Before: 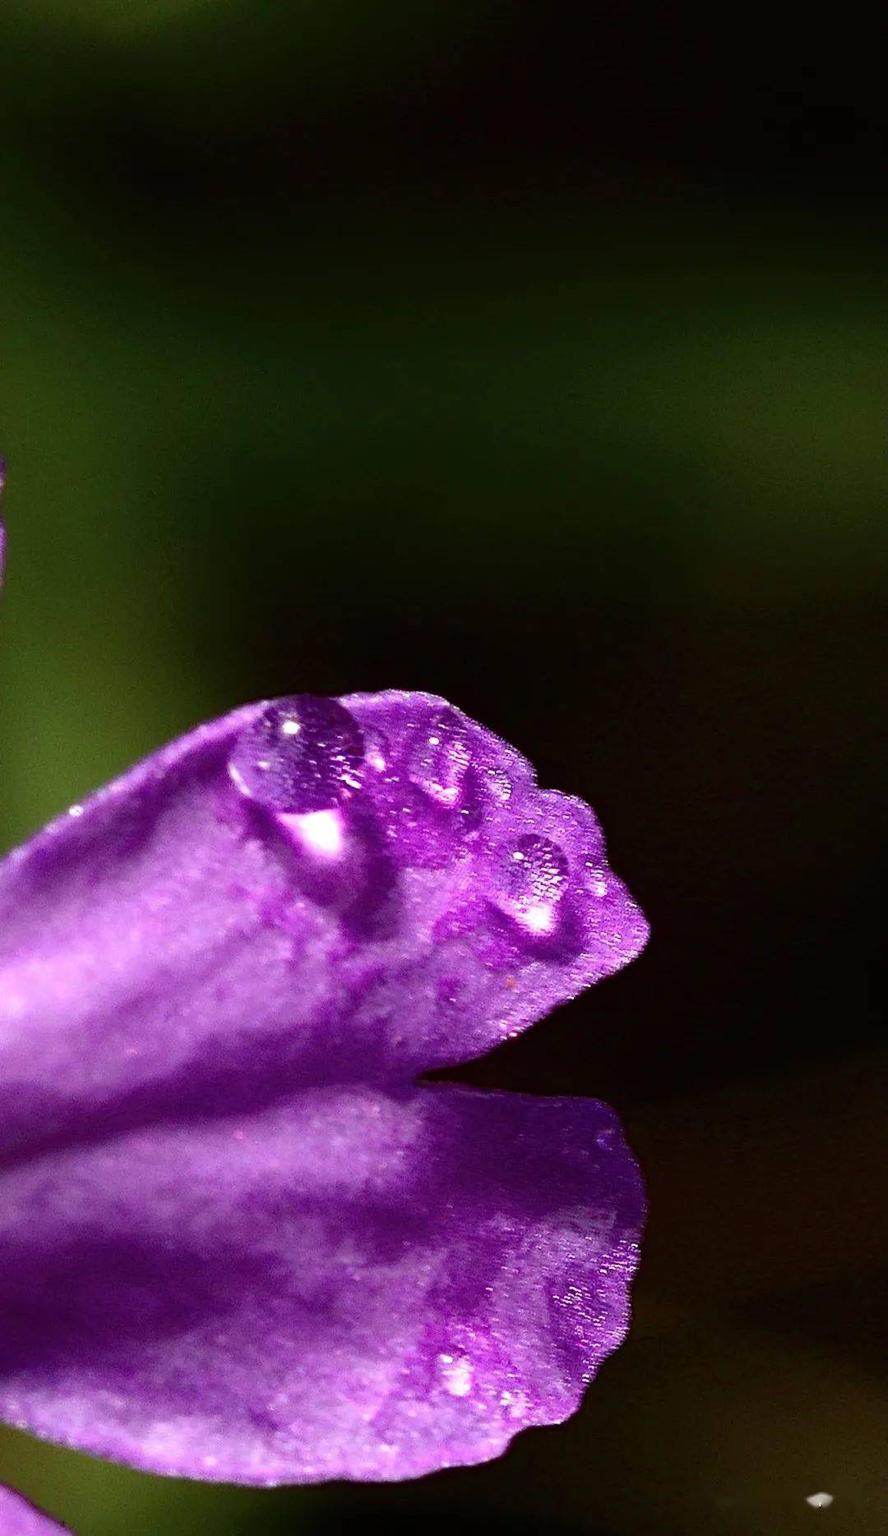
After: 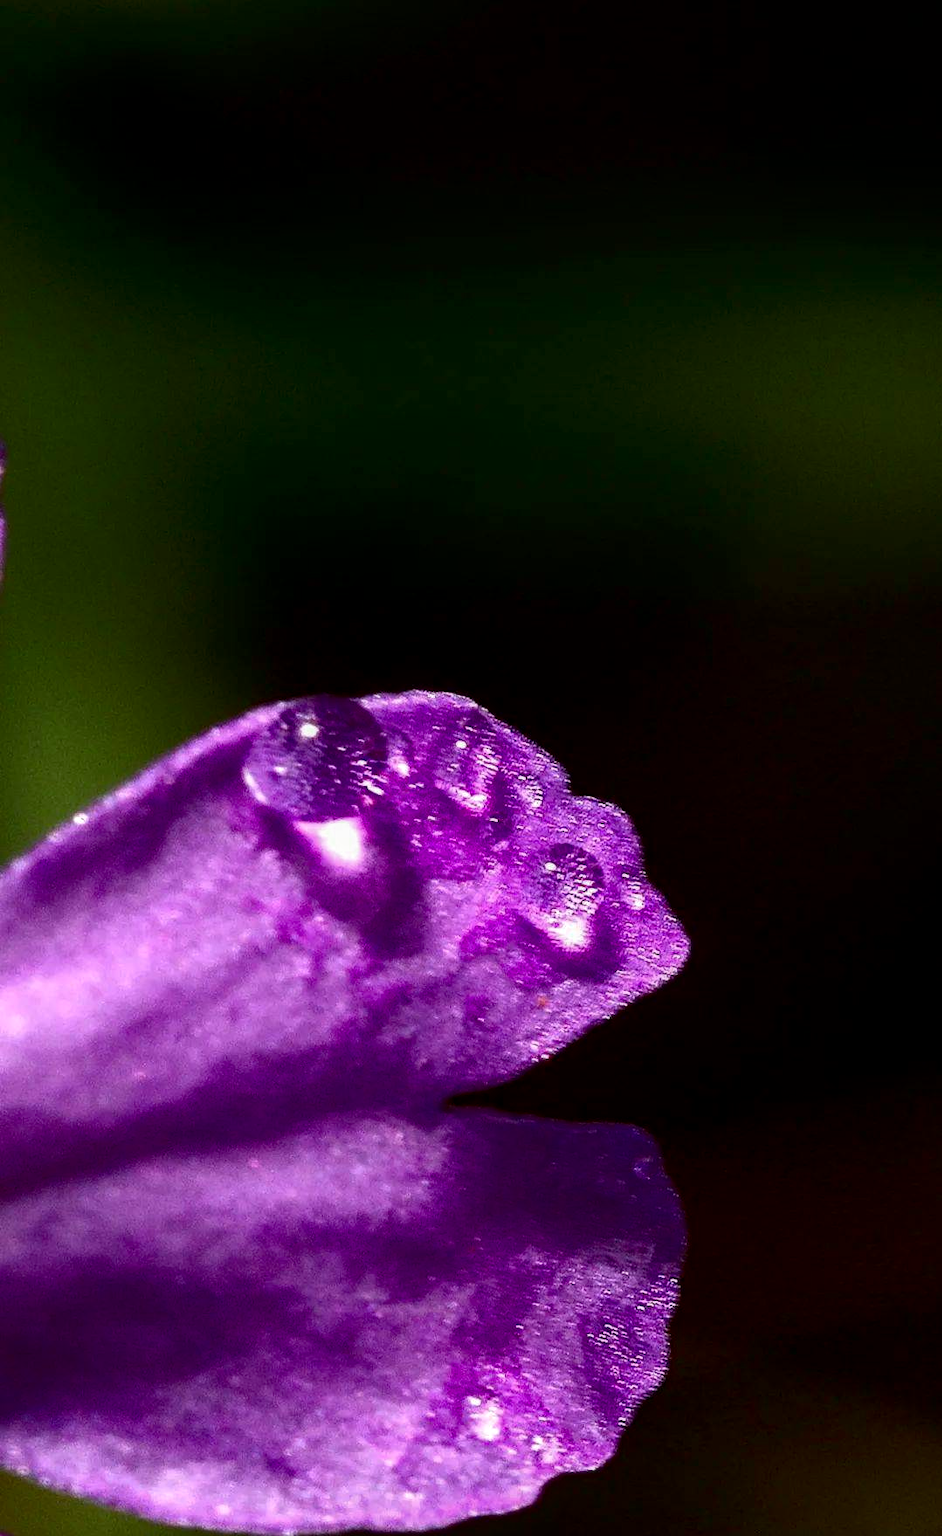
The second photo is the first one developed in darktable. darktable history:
crop and rotate: top 2.631%, bottom 3.236%
contrast brightness saturation: contrast 0.068, brightness -0.125, saturation 0.063
local contrast: on, module defaults
